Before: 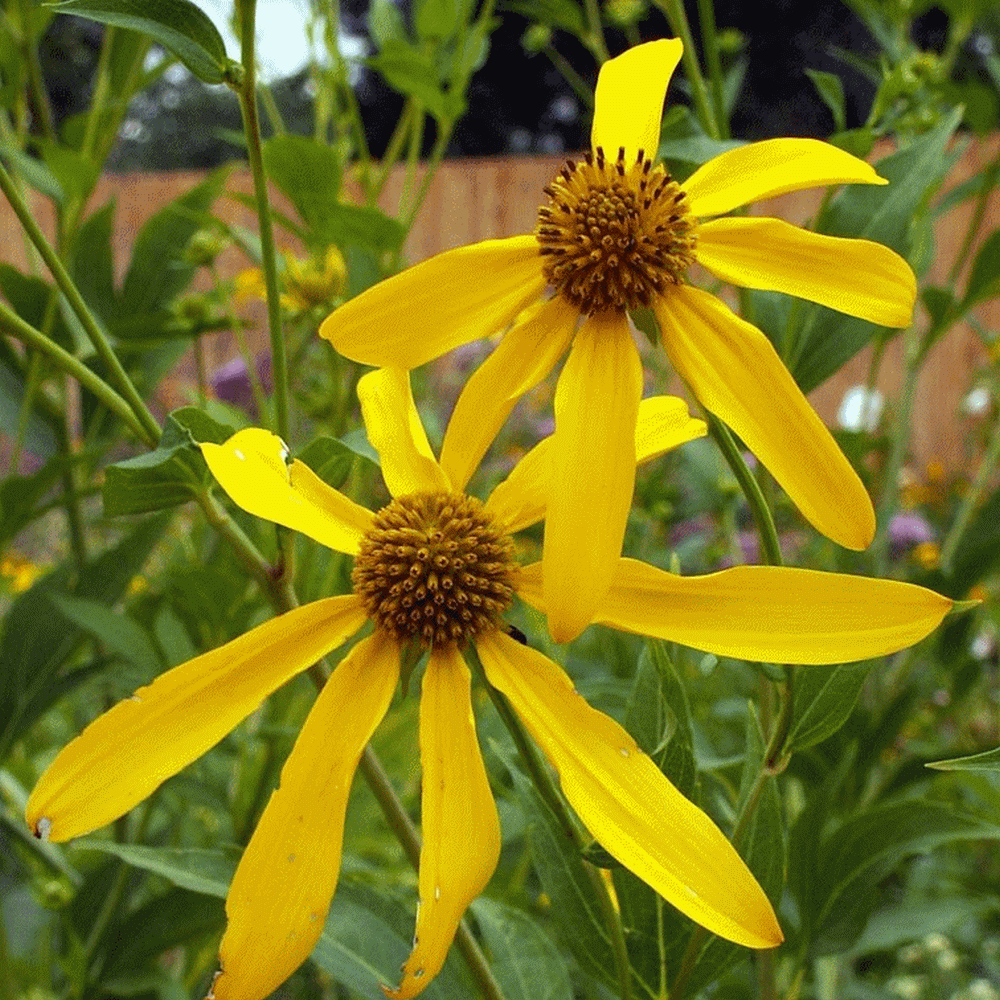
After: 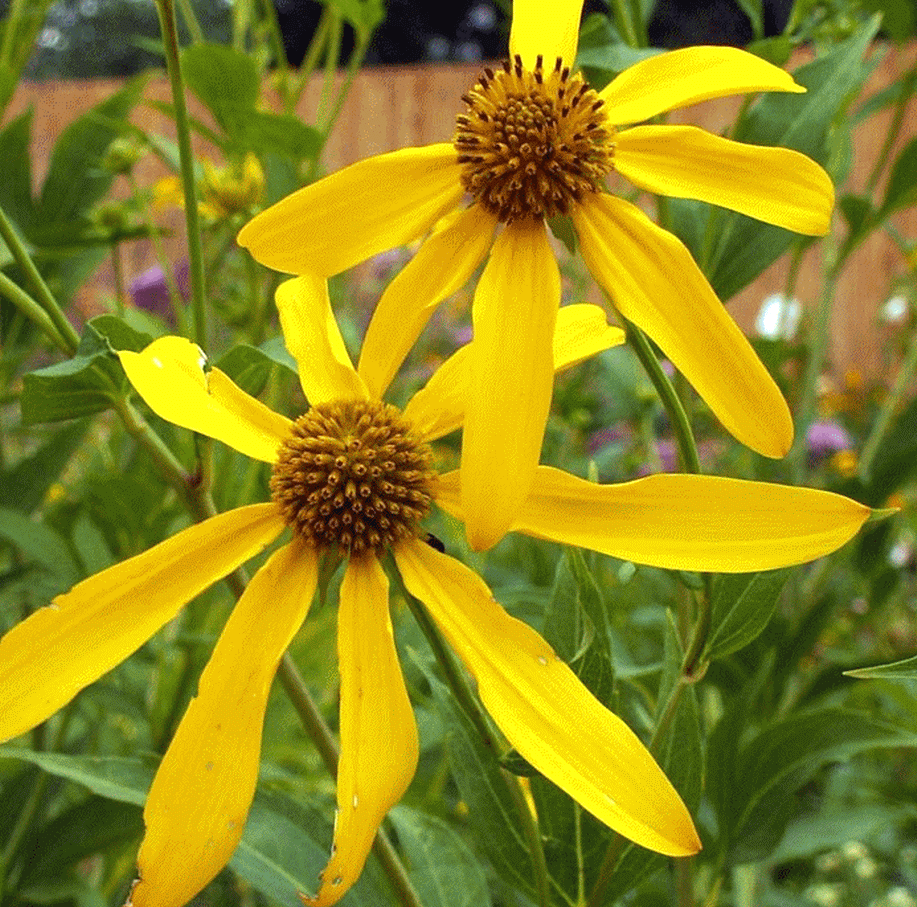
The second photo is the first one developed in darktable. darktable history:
exposure: exposure 0.258 EV, compensate highlight preservation false
crop and rotate: left 8.262%, top 9.226%
velvia: on, module defaults
